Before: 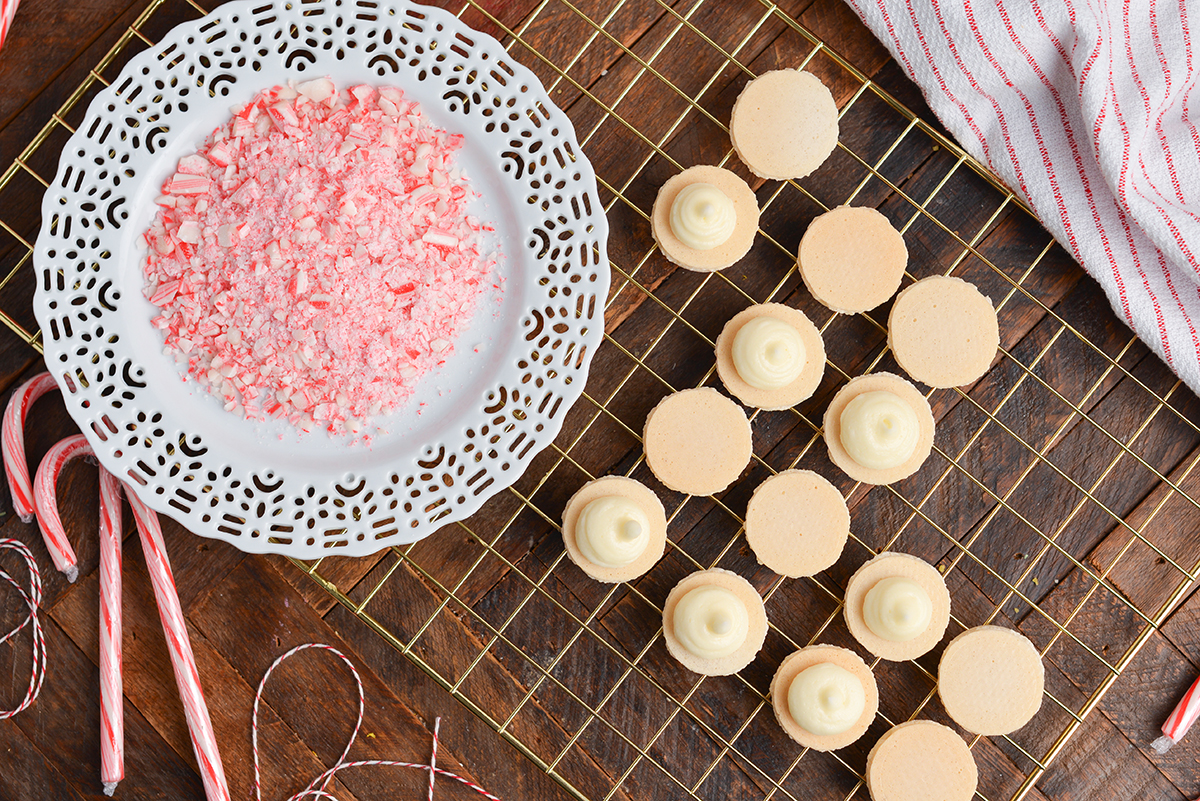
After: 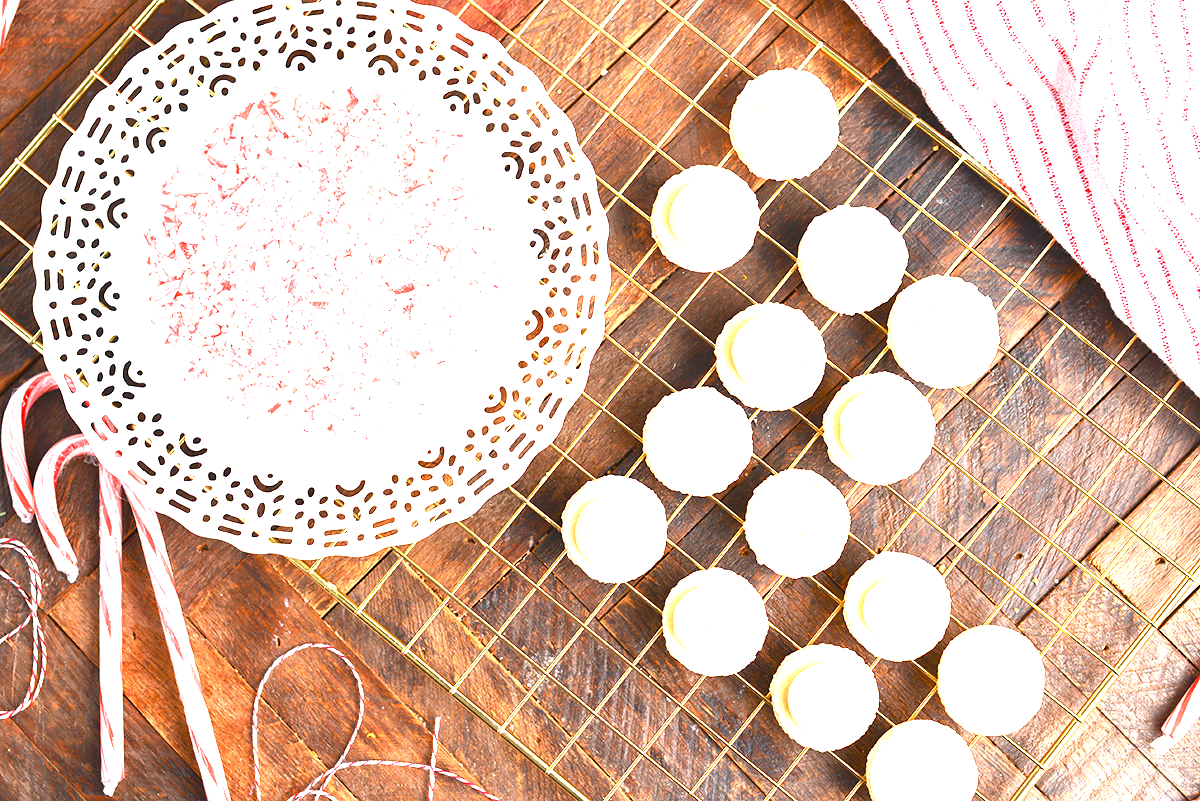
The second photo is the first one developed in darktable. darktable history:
exposure: exposure 2.017 EV, compensate exposure bias true, compensate highlight preservation false
